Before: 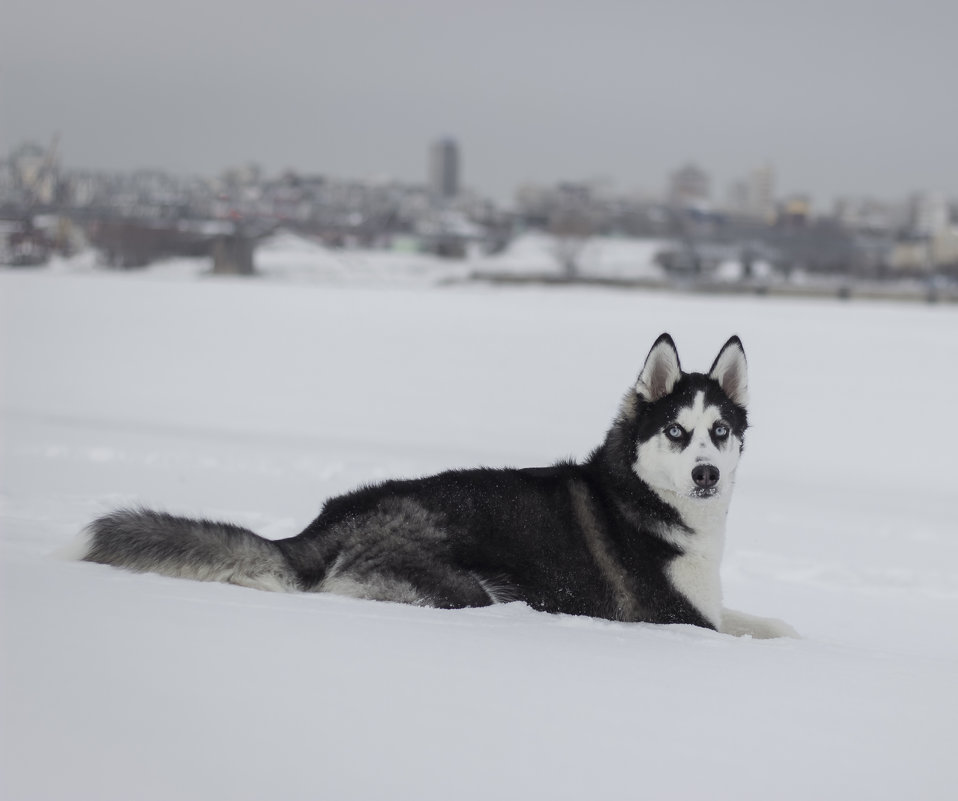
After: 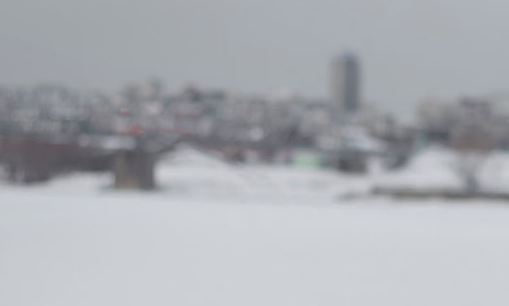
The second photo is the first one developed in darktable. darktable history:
tone equalizer: on, module defaults
crop: left 10.339%, top 10.626%, right 36.497%, bottom 51.061%
